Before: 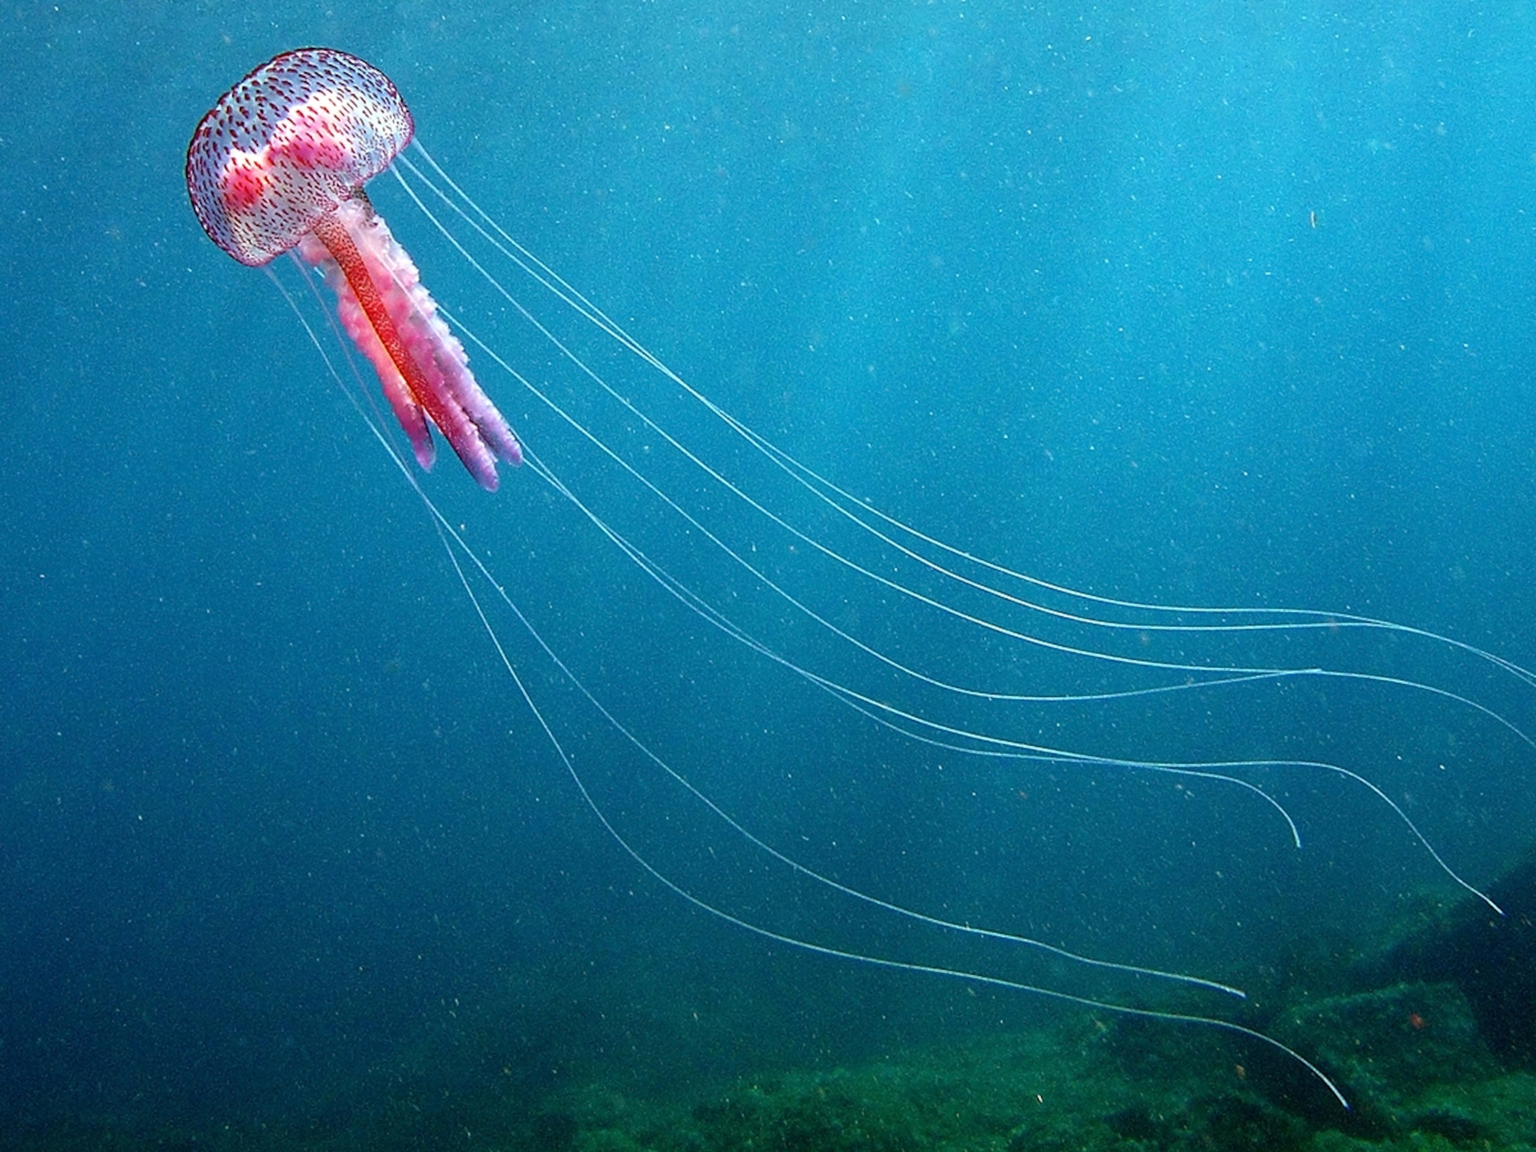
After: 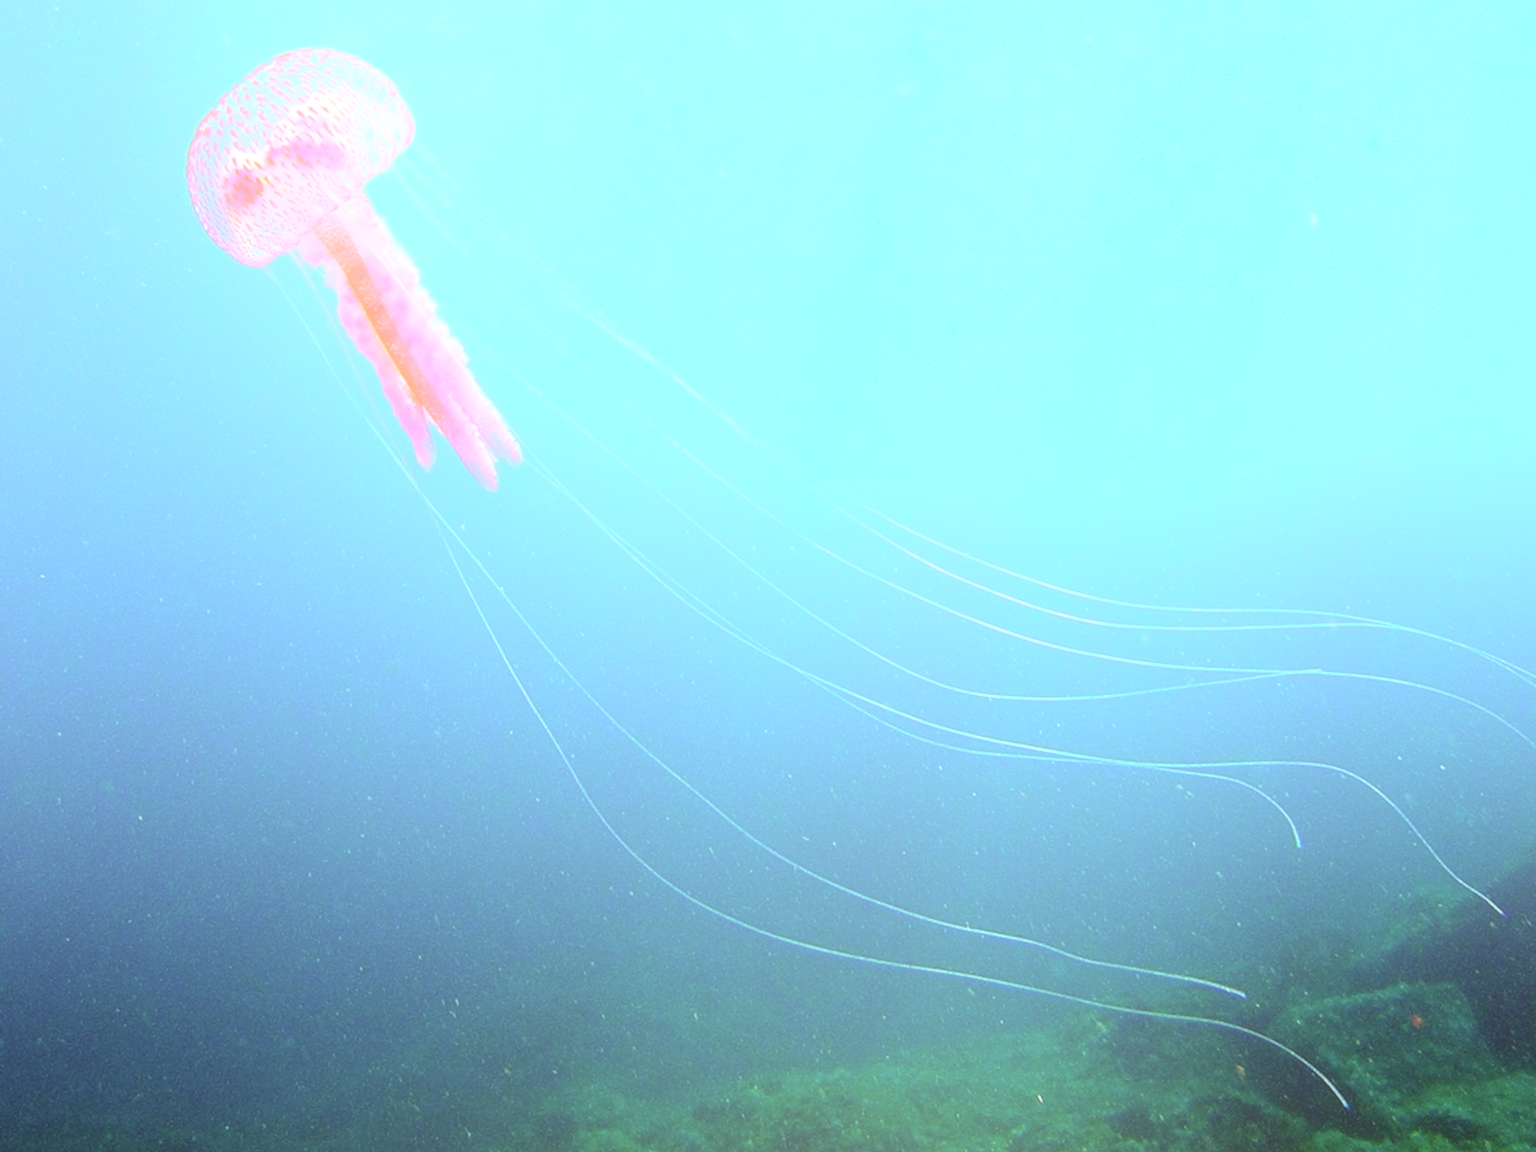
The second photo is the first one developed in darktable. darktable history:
local contrast: detail 130%
bloom: size 70%, threshold 25%, strength 70%
